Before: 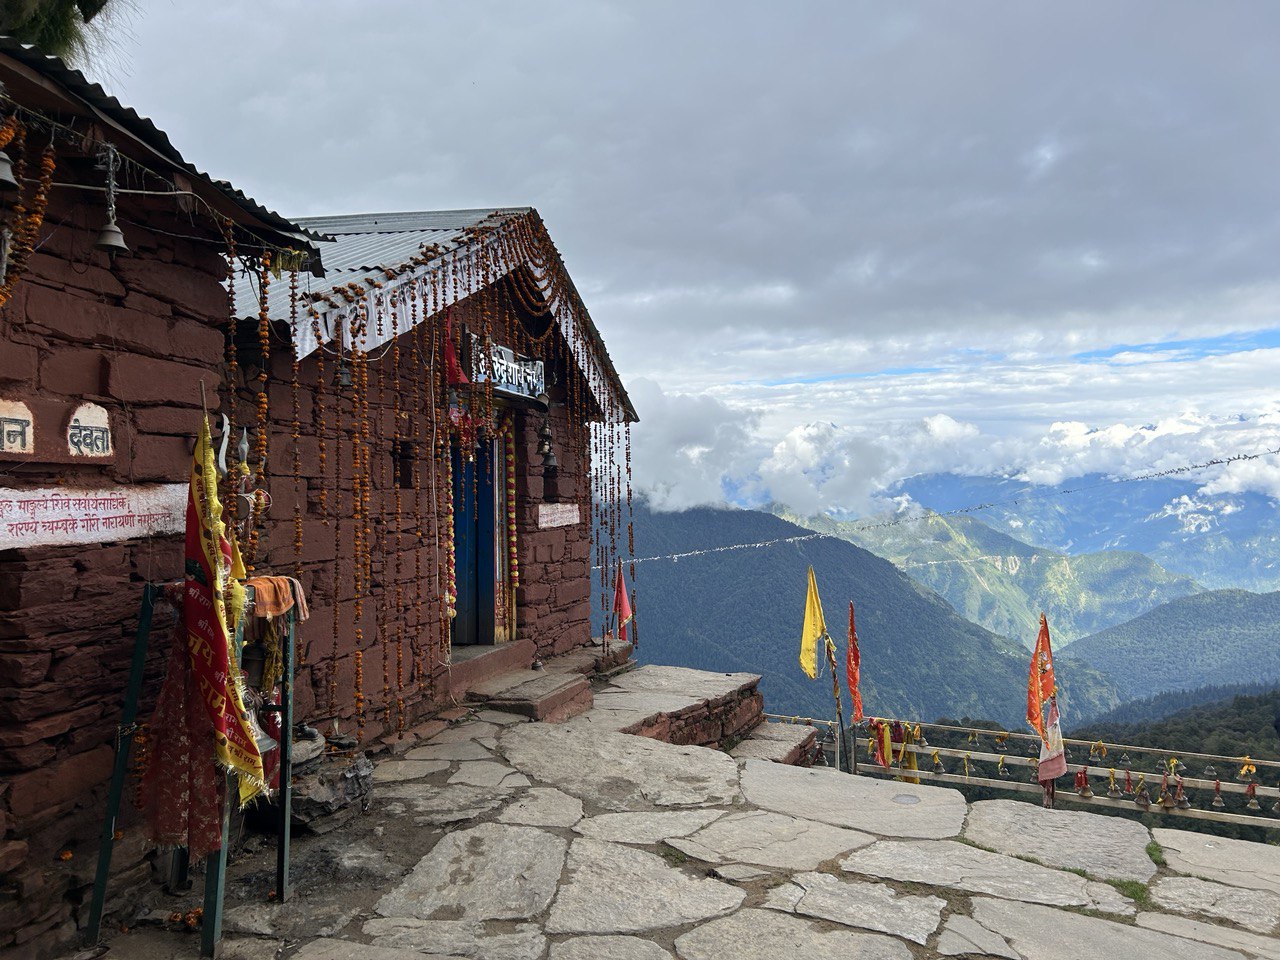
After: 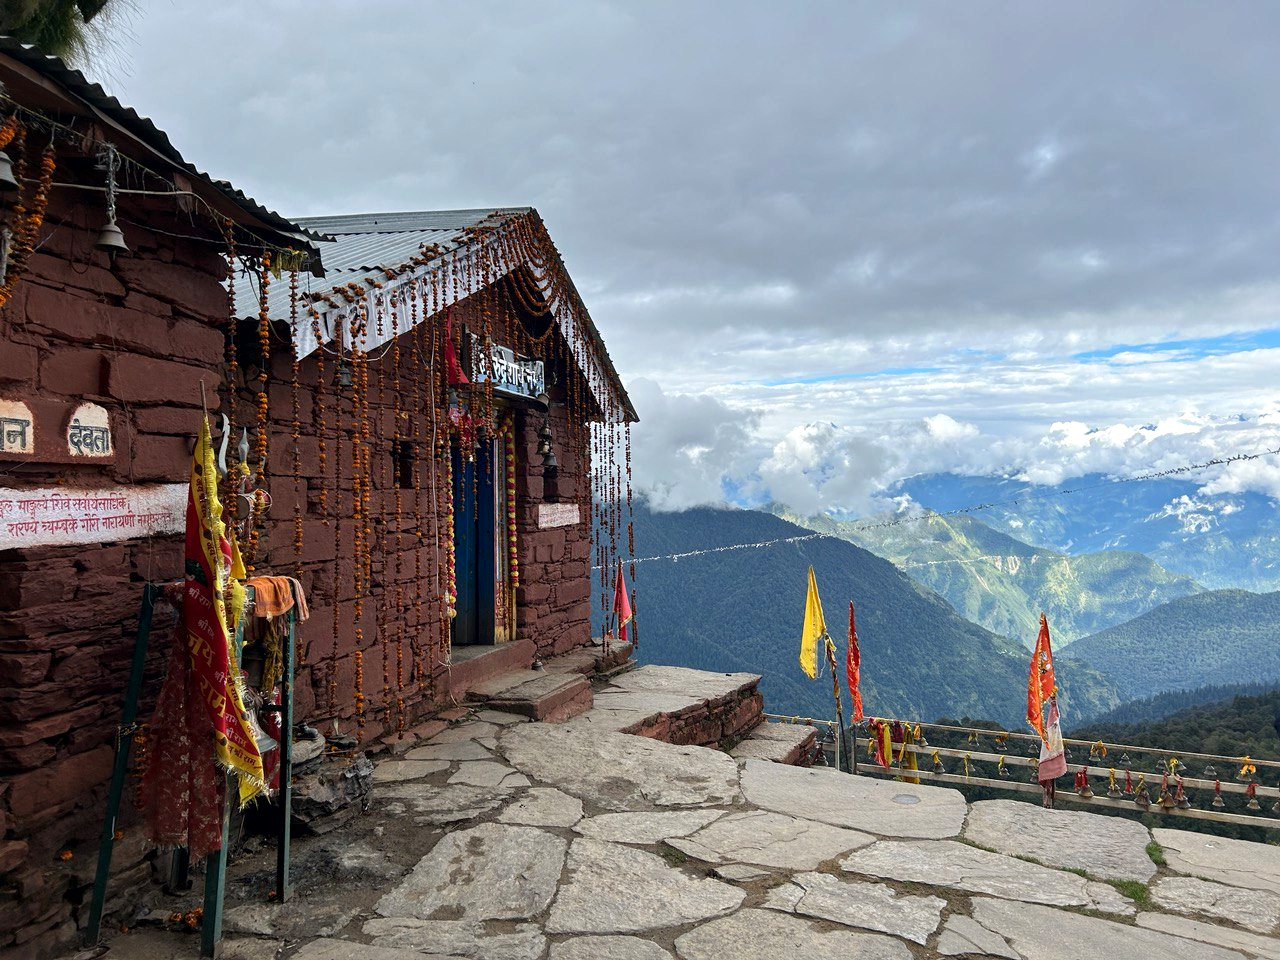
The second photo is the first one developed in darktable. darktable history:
local contrast: mode bilateral grid, contrast 21, coarseness 50, detail 132%, midtone range 0.2
